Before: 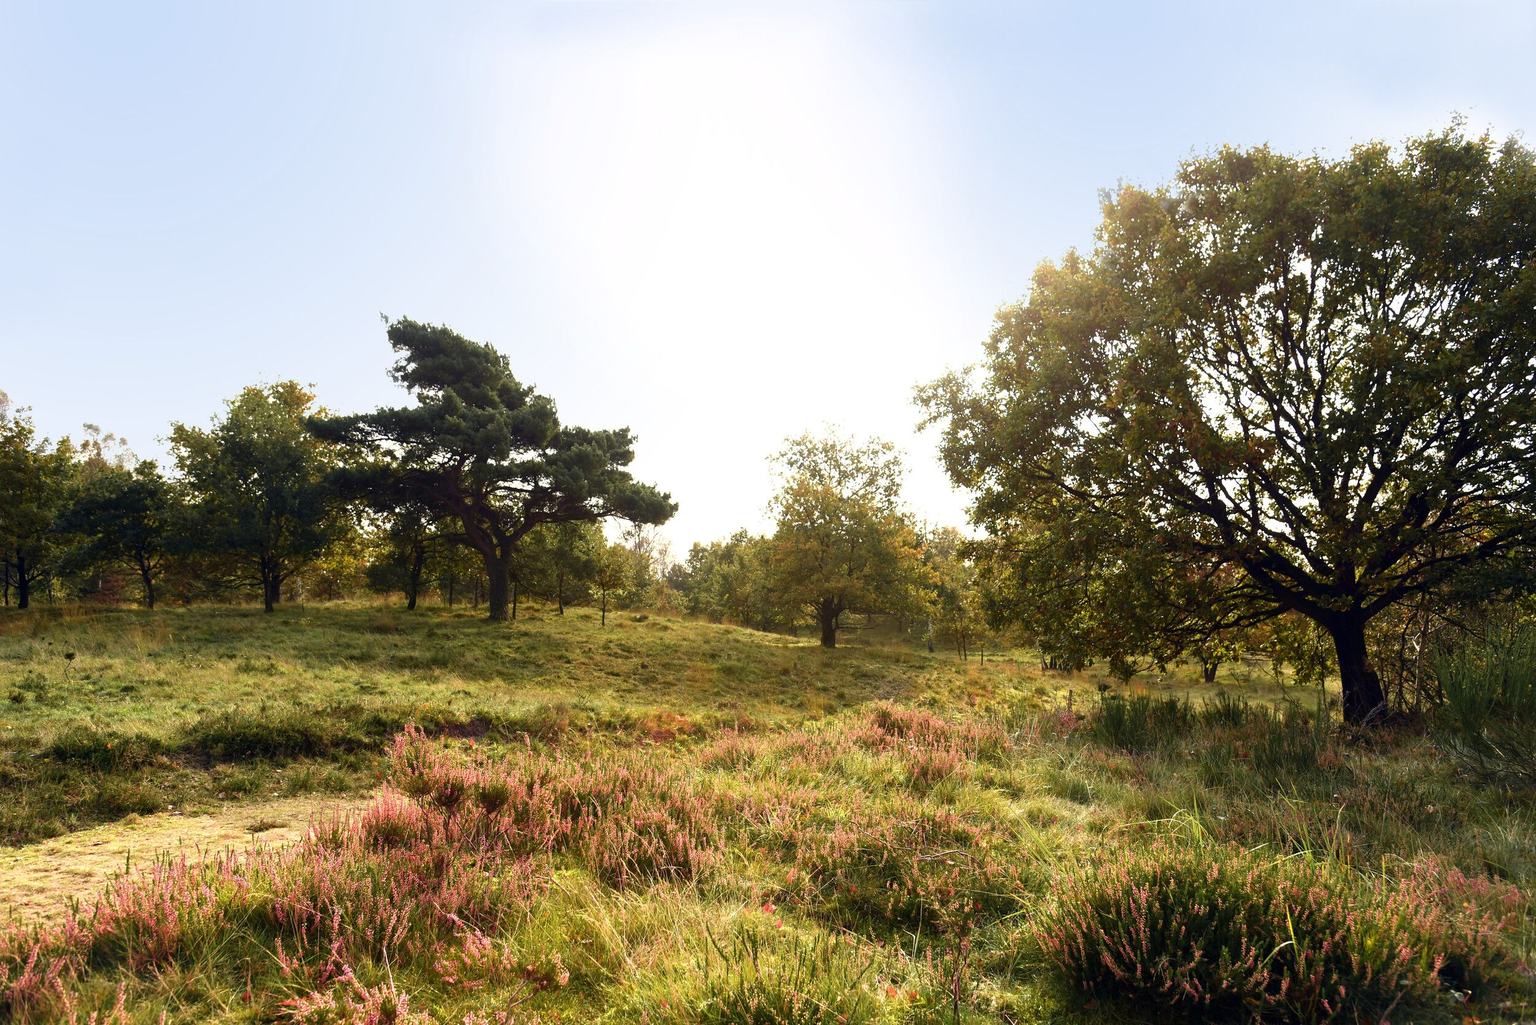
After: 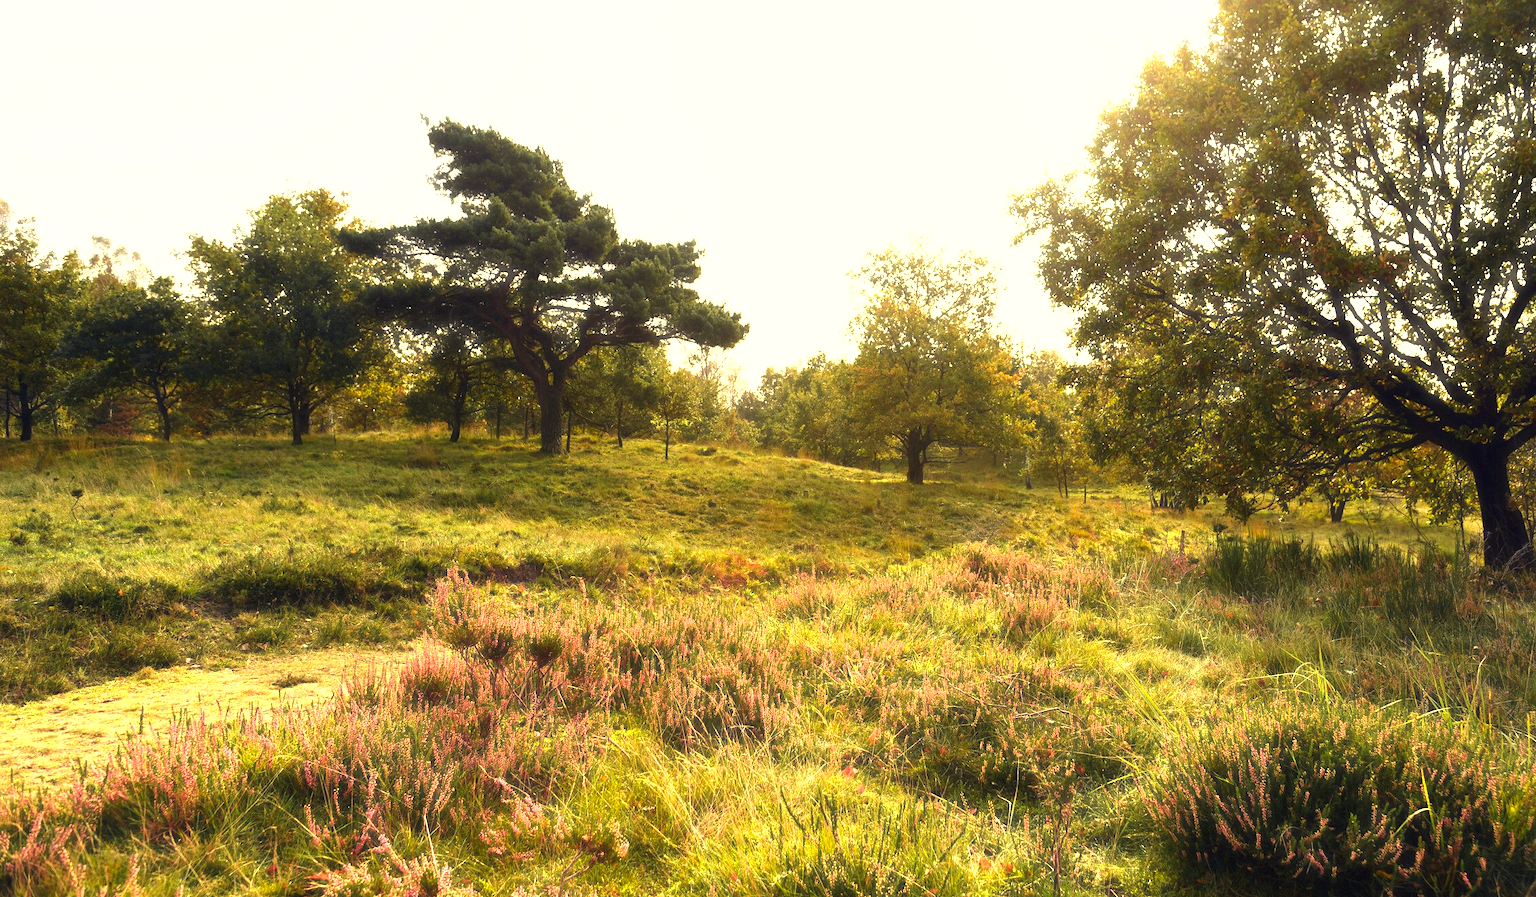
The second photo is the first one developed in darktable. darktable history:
exposure: black level correction -0.001, exposure 0.544 EV, compensate highlight preservation false
haze removal: strength -0.085, distance 0.357, adaptive false
crop: top 20.498%, right 9.45%, bottom 0.268%
color correction: highlights a* 2.67, highlights b* 23.45
